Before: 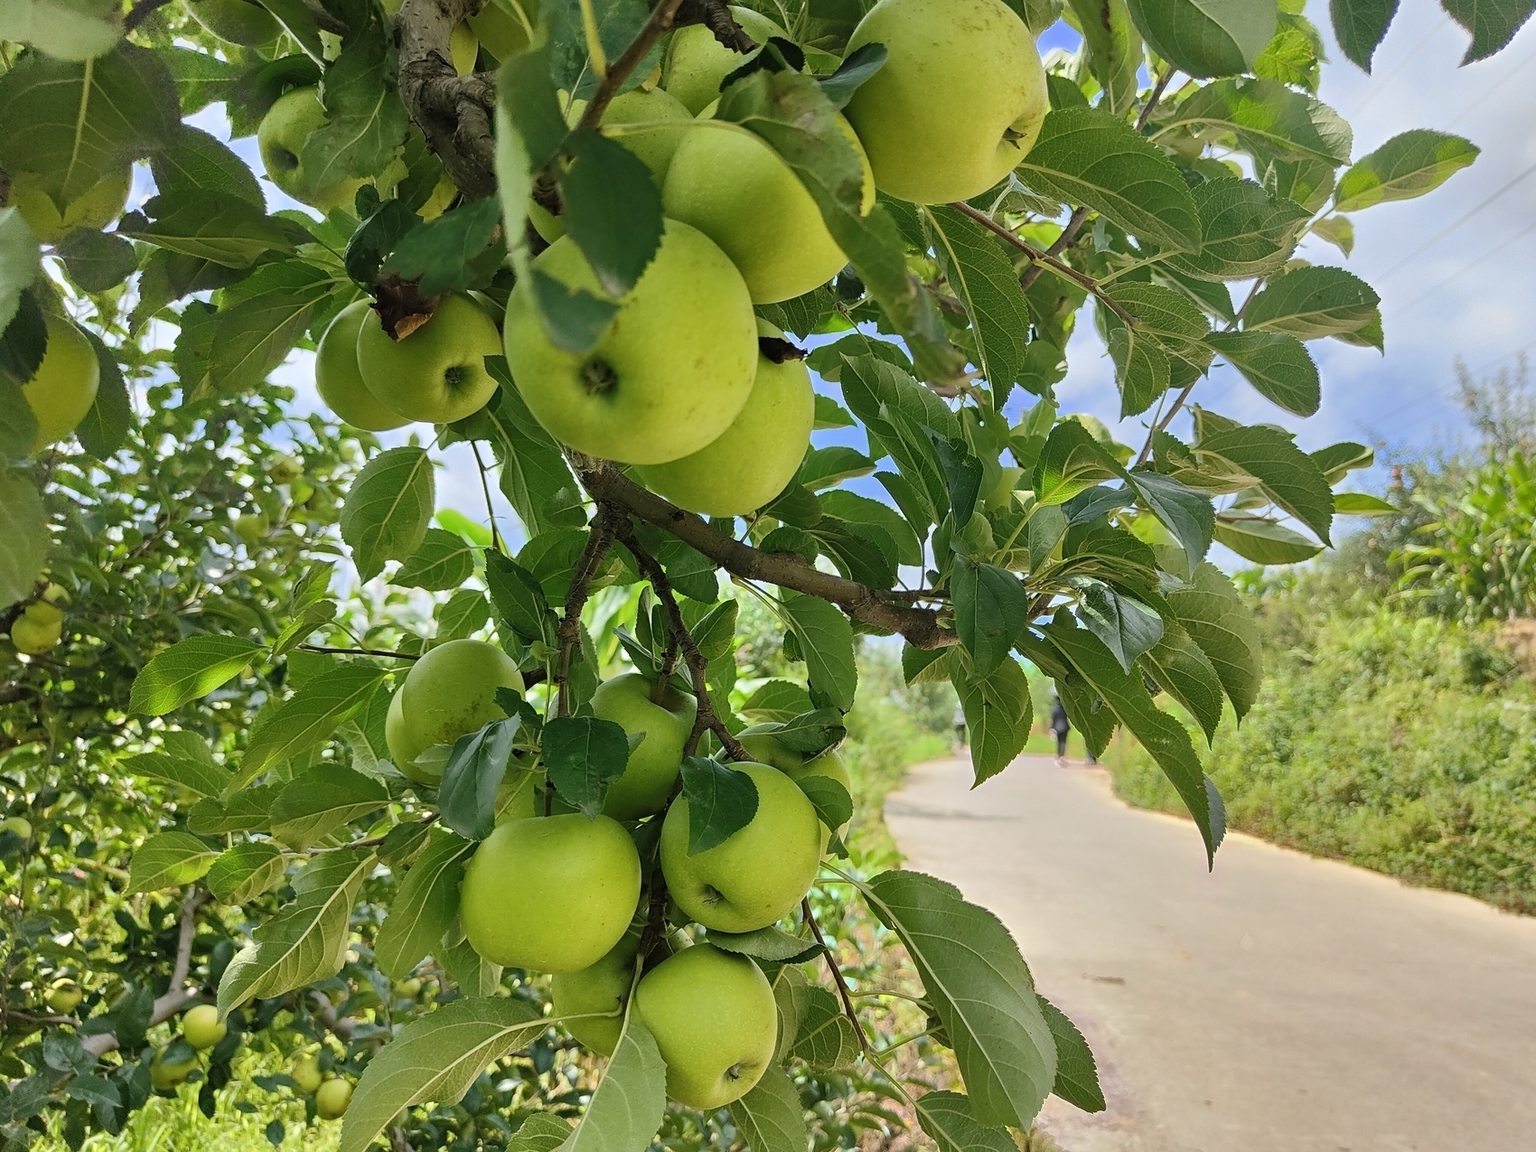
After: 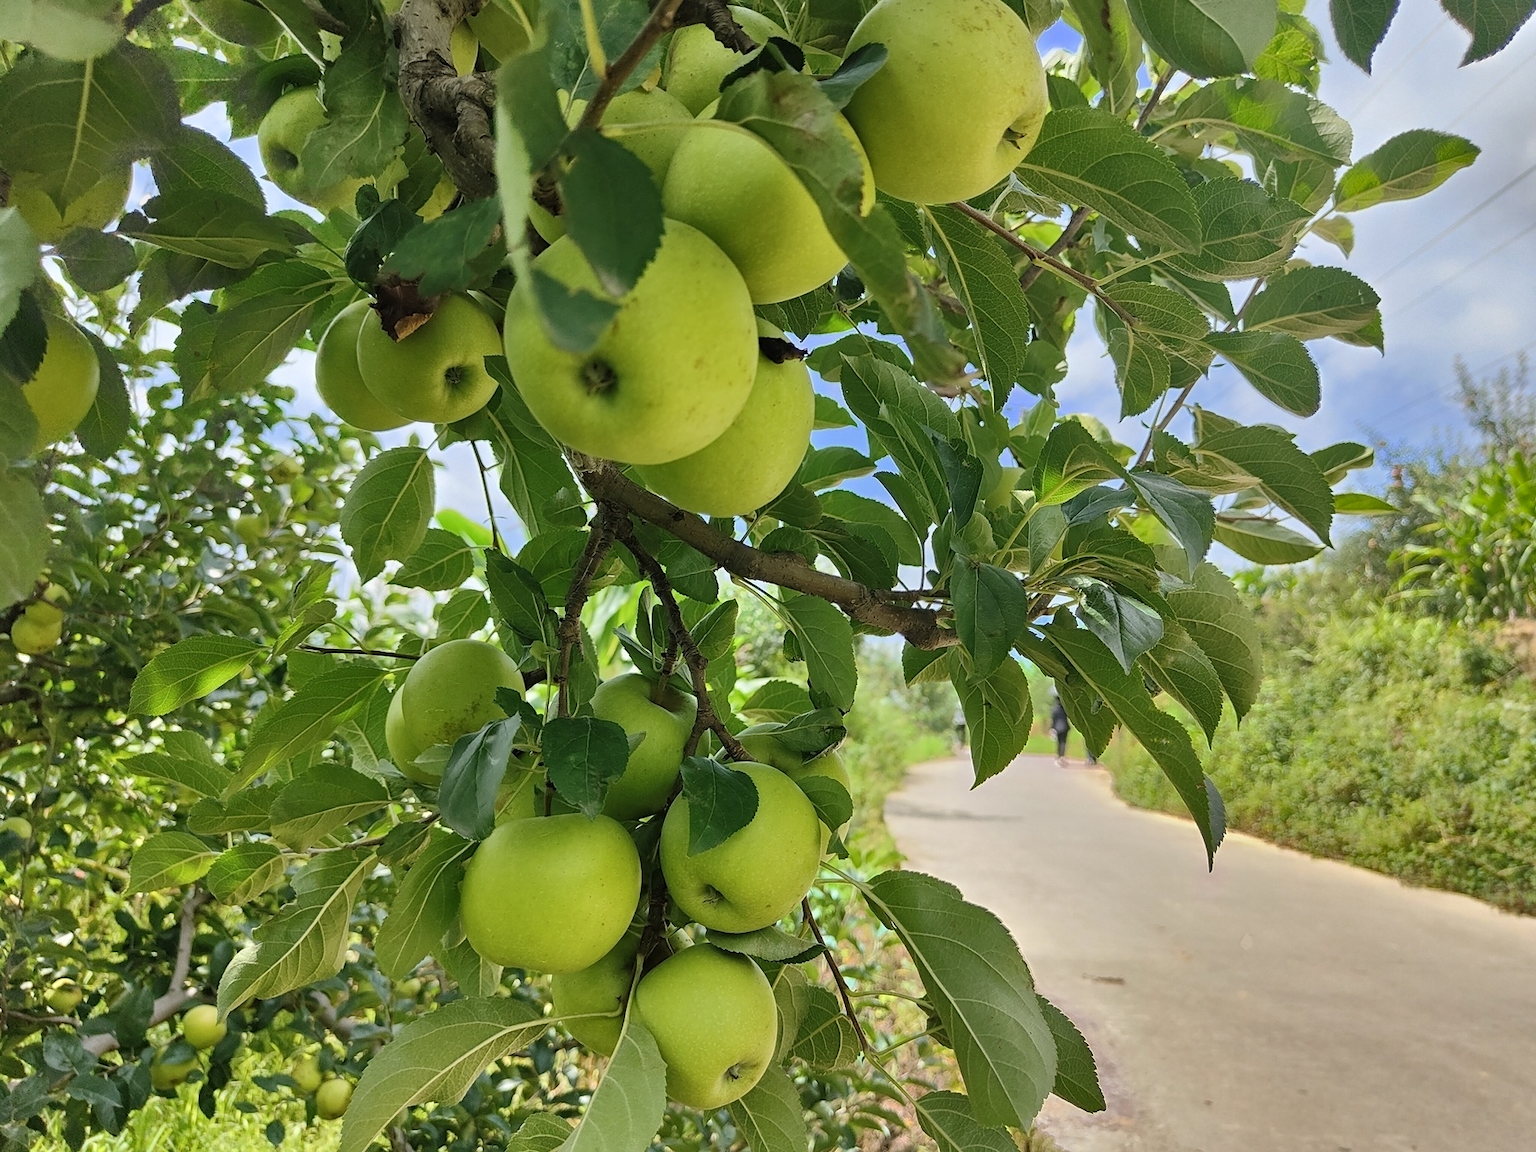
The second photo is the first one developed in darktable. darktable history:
shadows and highlights: highlights color adjustment 49.51%, low approximation 0.01, soften with gaussian
